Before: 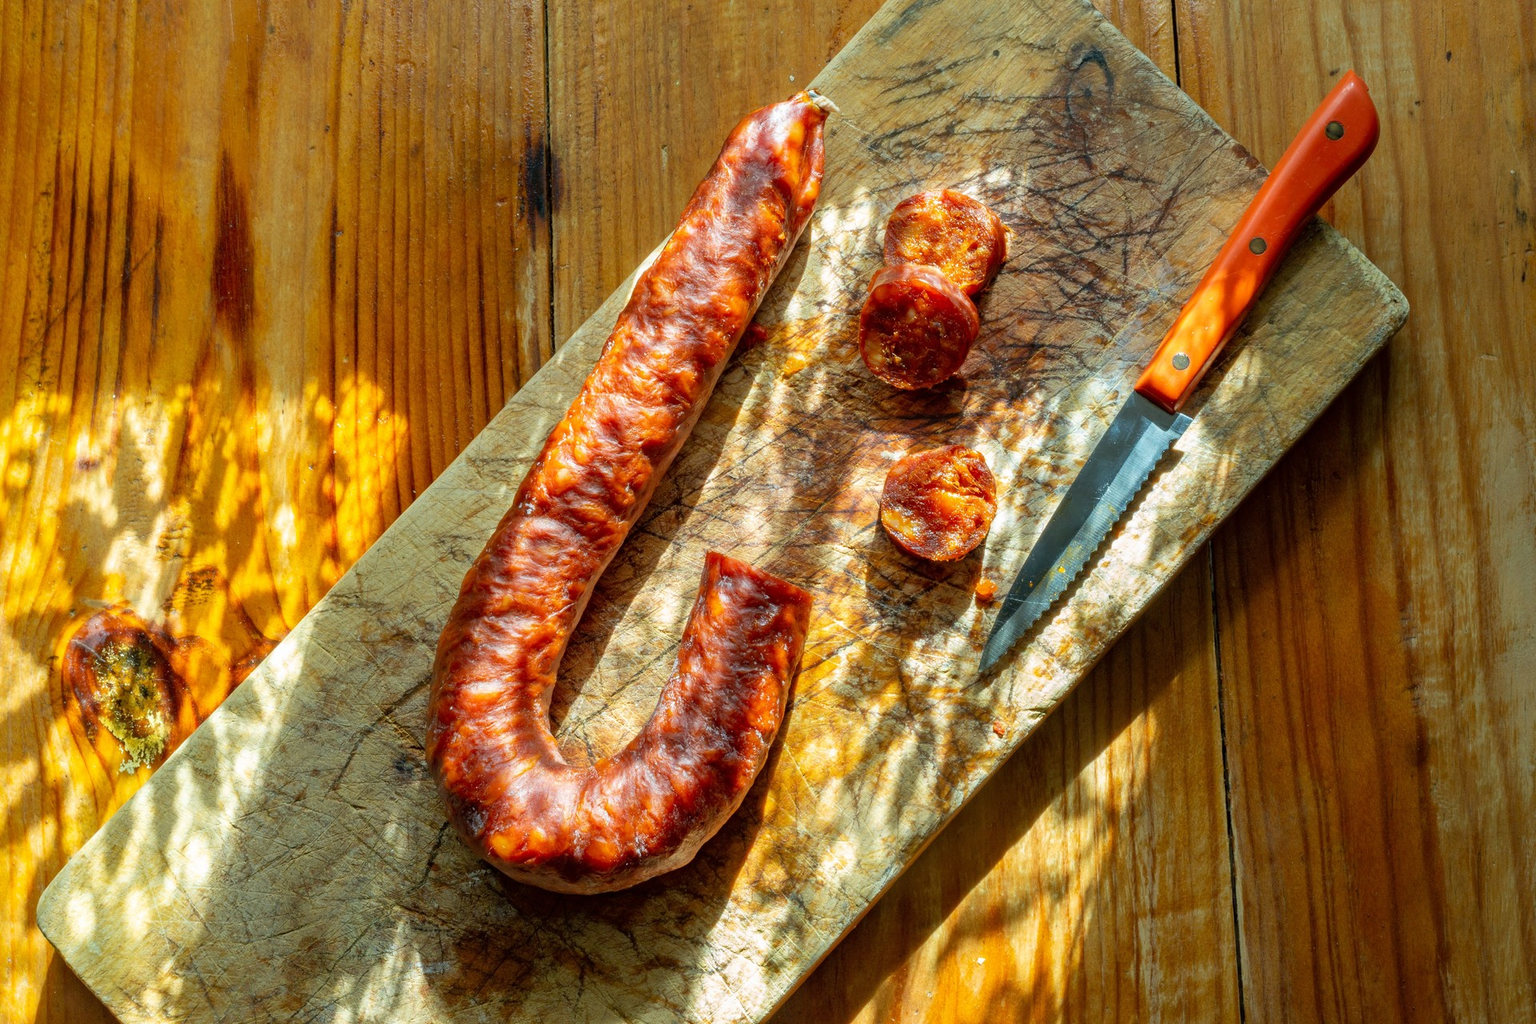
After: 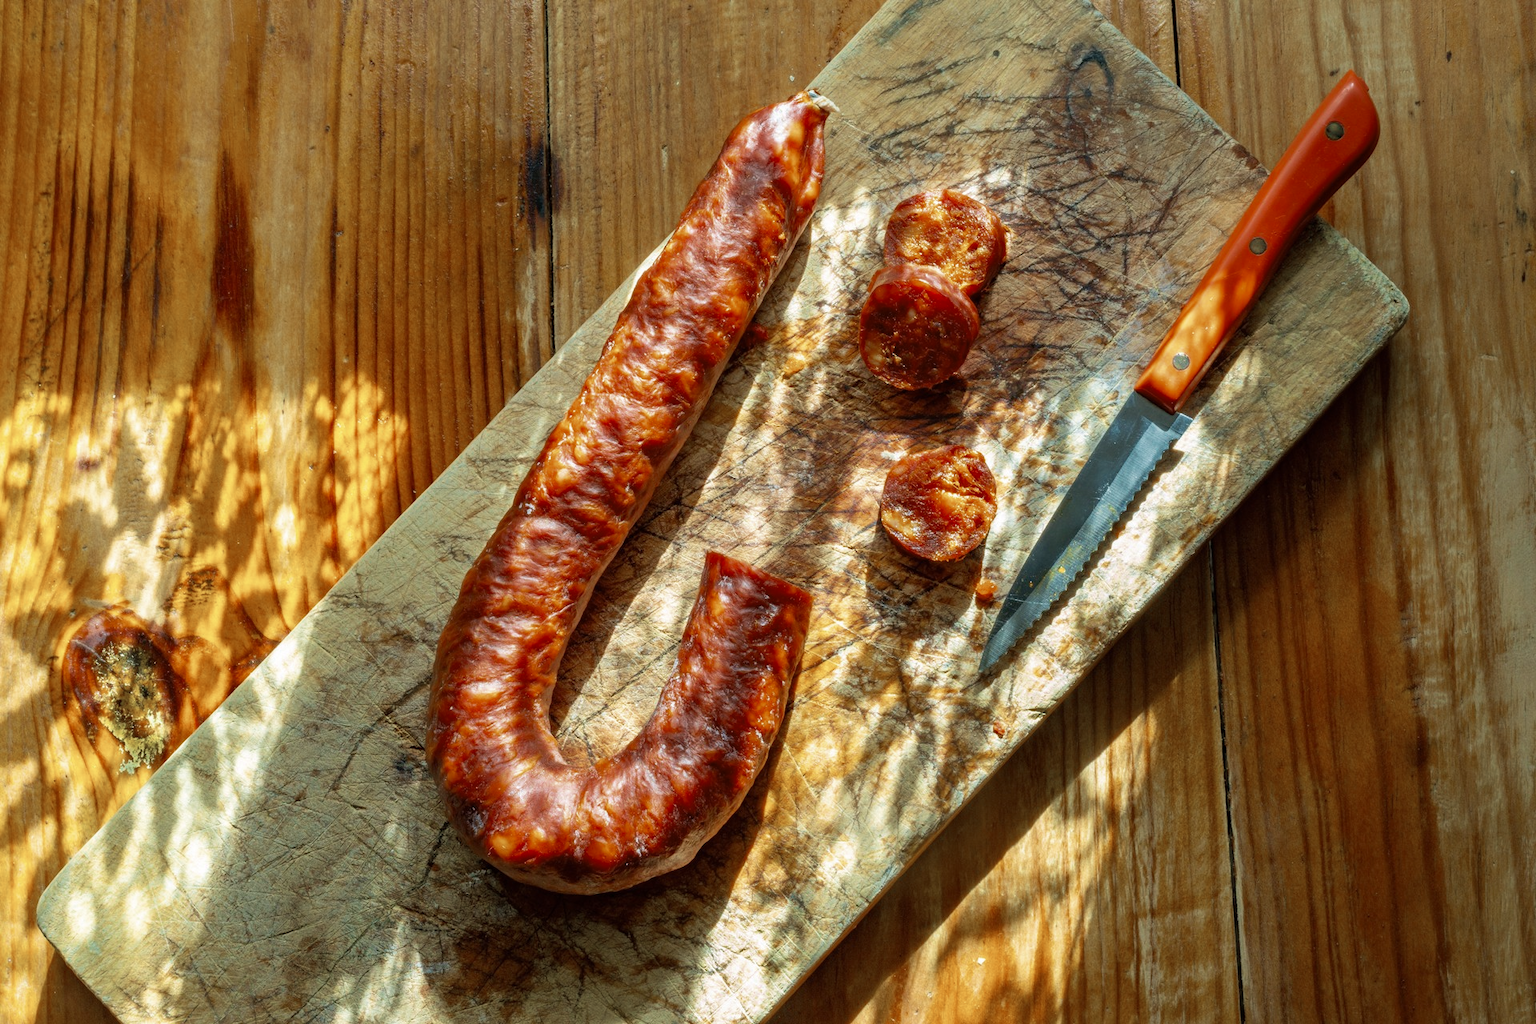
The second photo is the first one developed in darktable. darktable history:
velvia: on, module defaults
color zones: curves: ch0 [(0, 0.5) (0.125, 0.4) (0.25, 0.5) (0.375, 0.4) (0.5, 0.4) (0.625, 0.35) (0.75, 0.35) (0.875, 0.5)]; ch1 [(0, 0.35) (0.125, 0.45) (0.25, 0.35) (0.375, 0.35) (0.5, 0.35) (0.625, 0.35) (0.75, 0.45) (0.875, 0.35)]; ch2 [(0, 0.6) (0.125, 0.5) (0.25, 0.5) (0.375, 0.6) (0.5, 0.6) (0.625, 0.5) (0.75, 0.5) (0.875, 0.5)]
